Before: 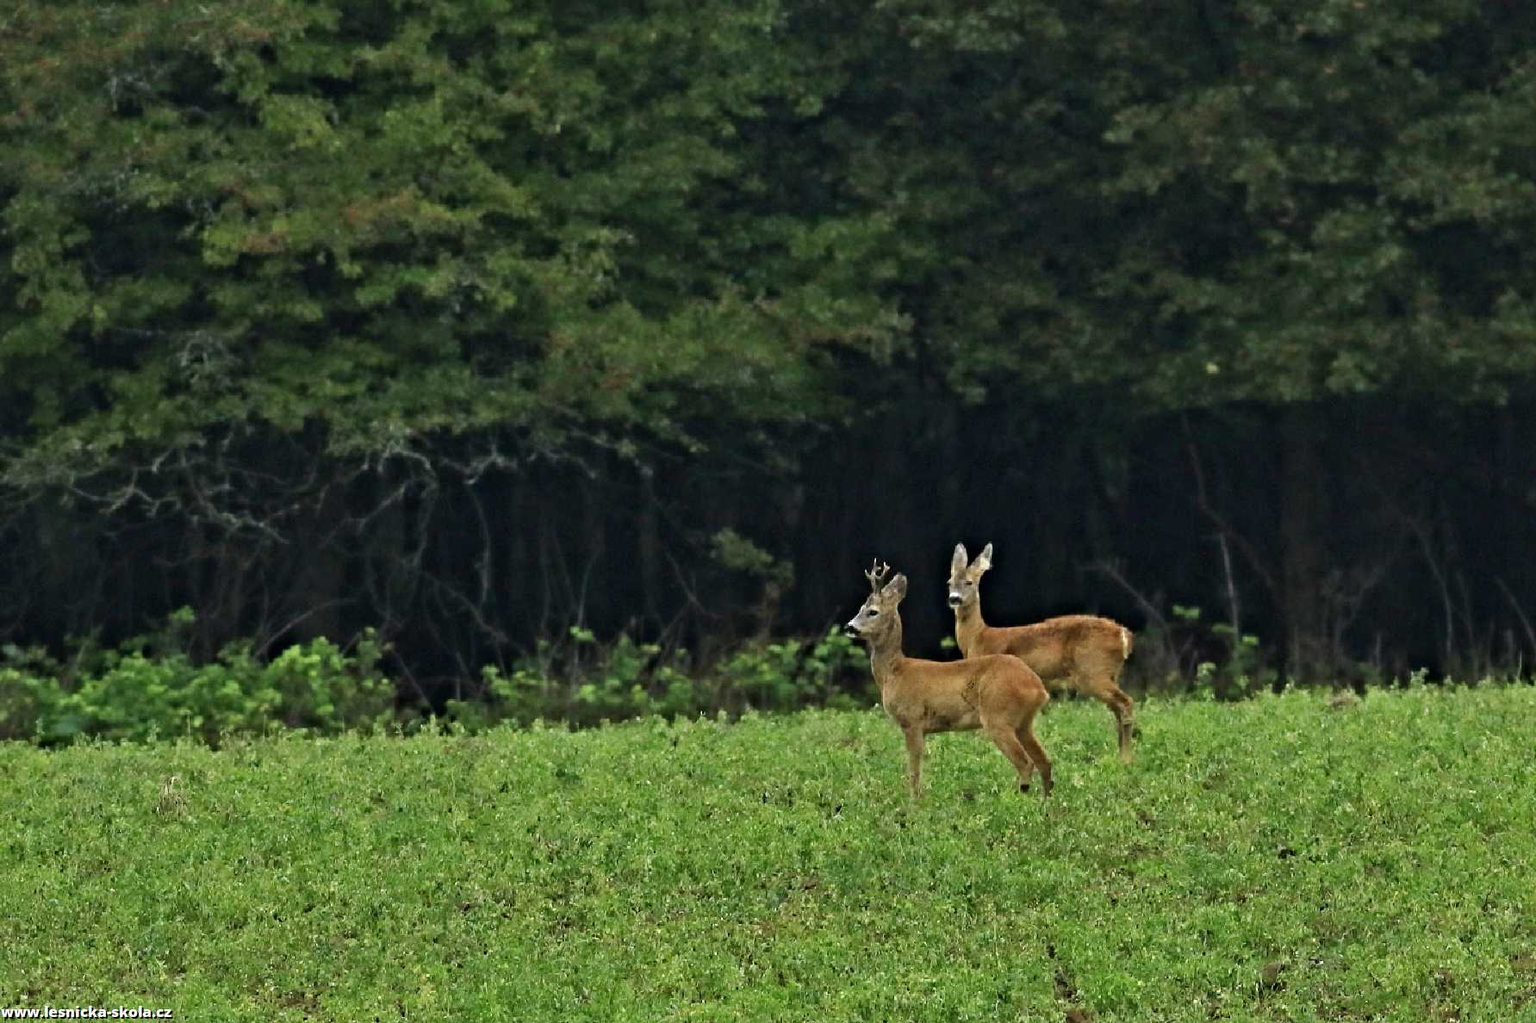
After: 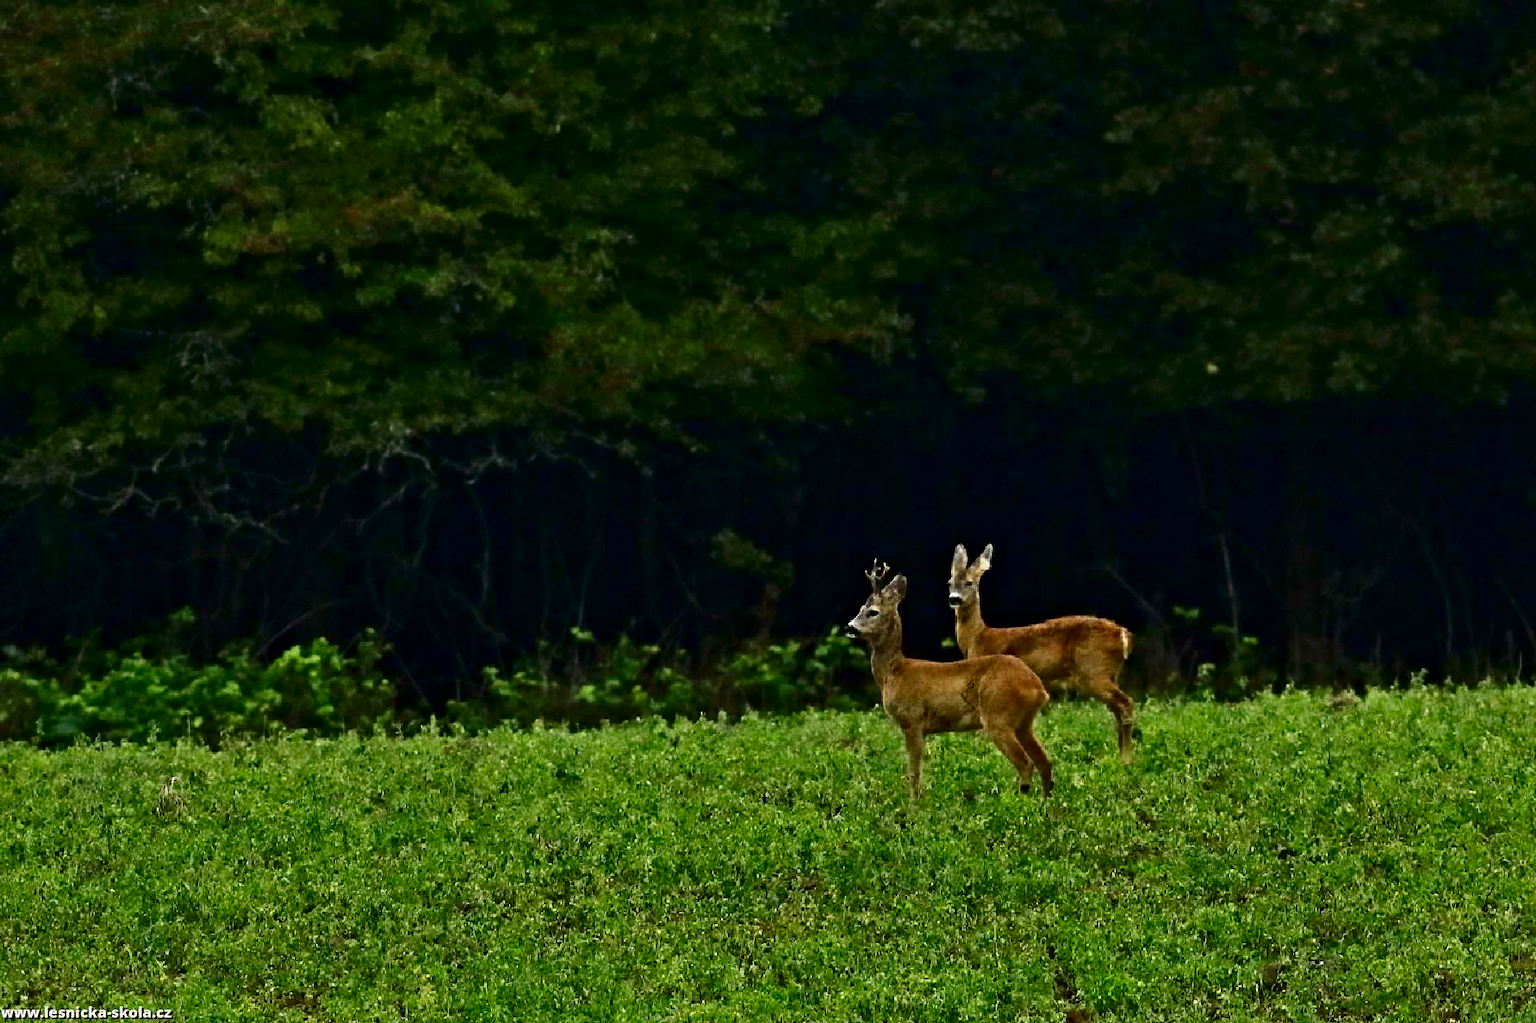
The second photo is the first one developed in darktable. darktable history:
color correction: highlights a* 0.905, highlights b* 2.83, saturation 1.1
contrast brightness saturation: contrast 0.189, brightness -0.237, saturation 0.106
